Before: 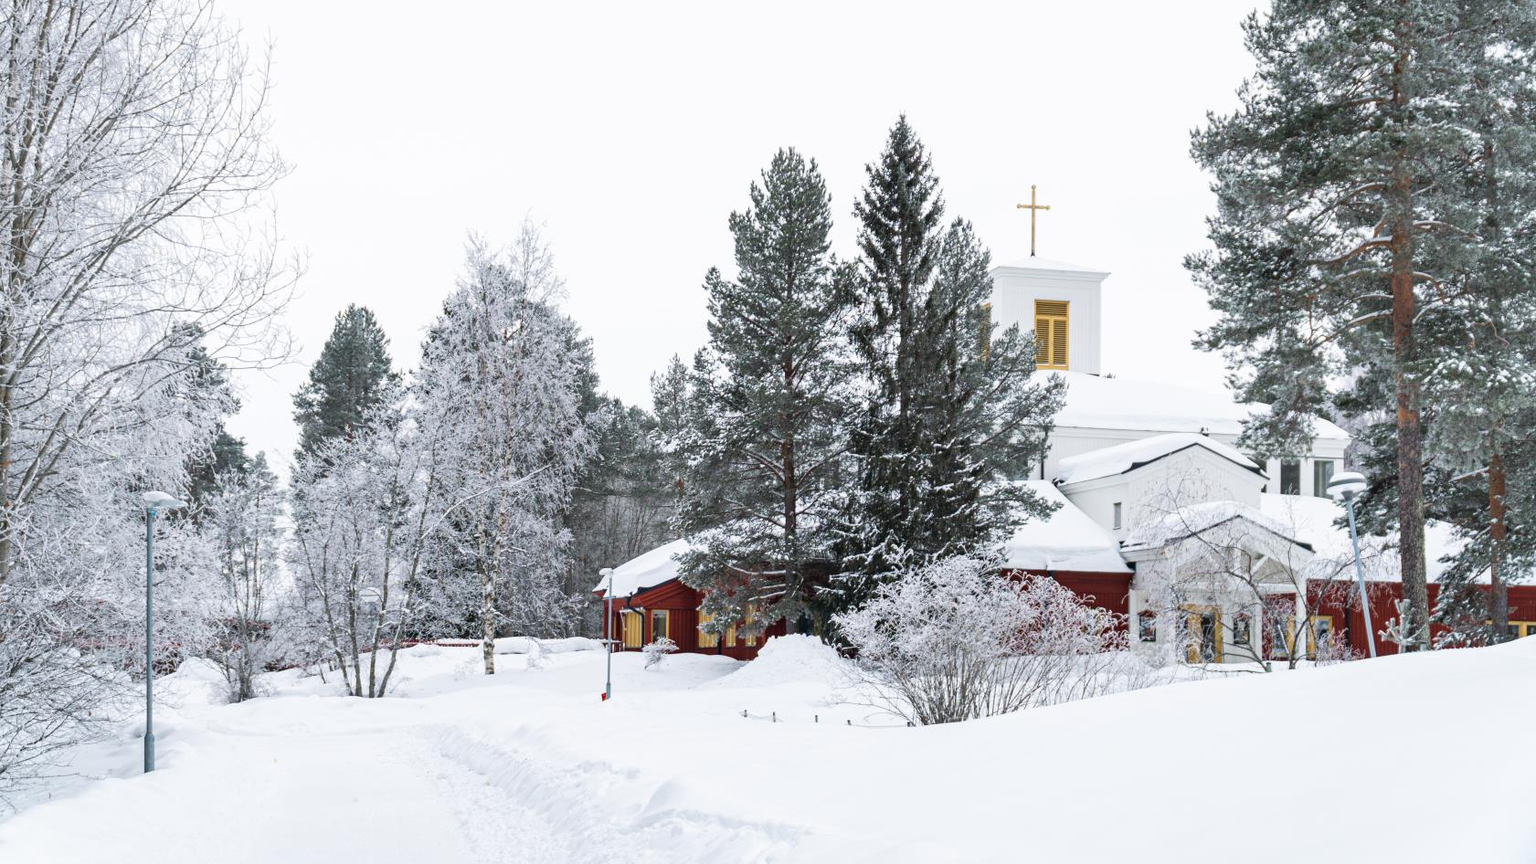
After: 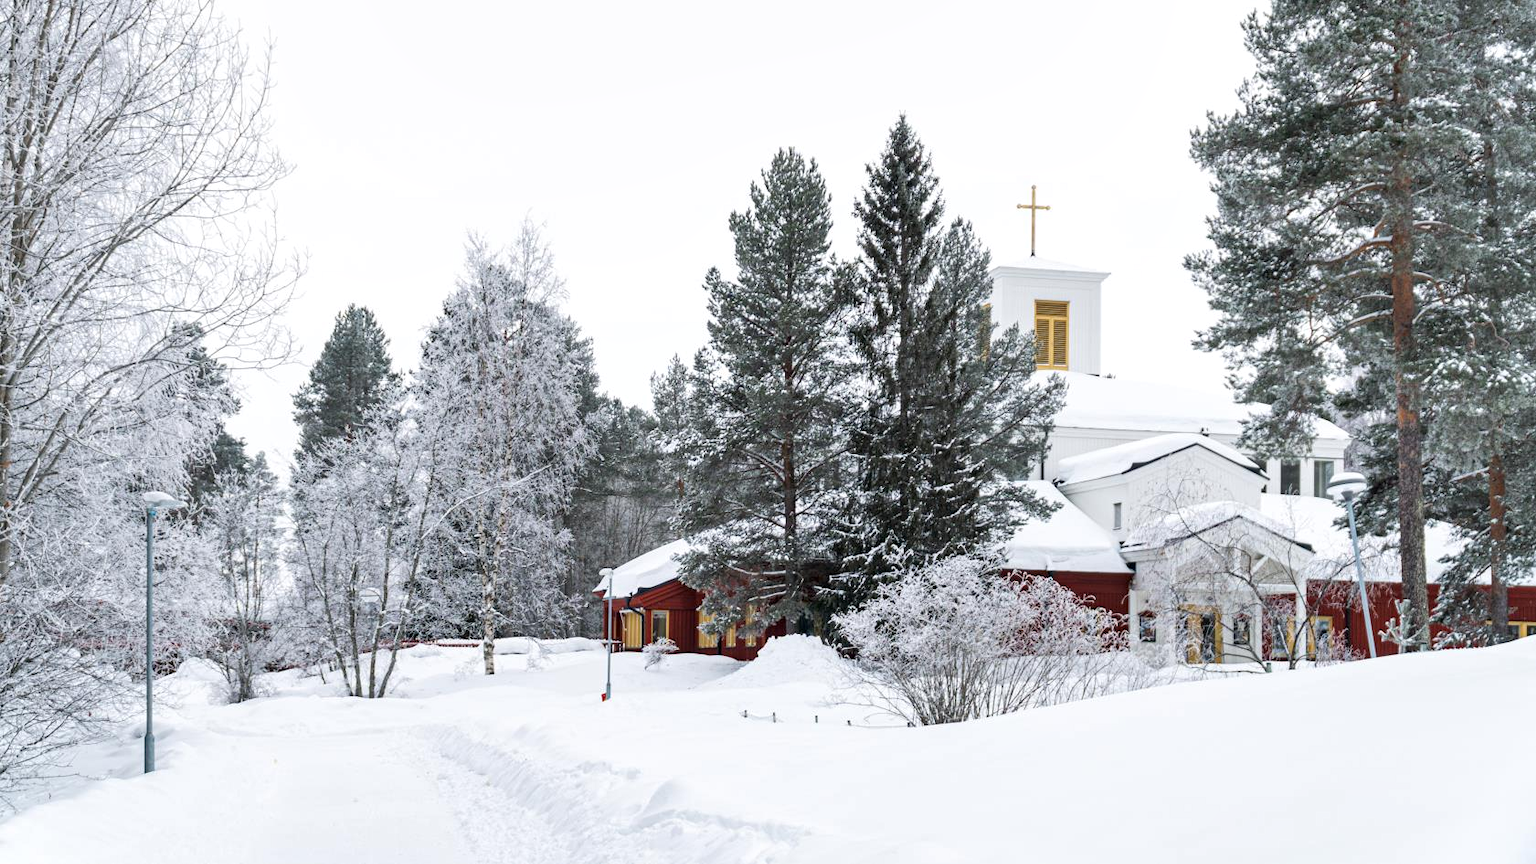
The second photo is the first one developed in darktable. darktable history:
local contrast: highlights 106%, shadows 103%, detail 119%, midtone range 0.2
